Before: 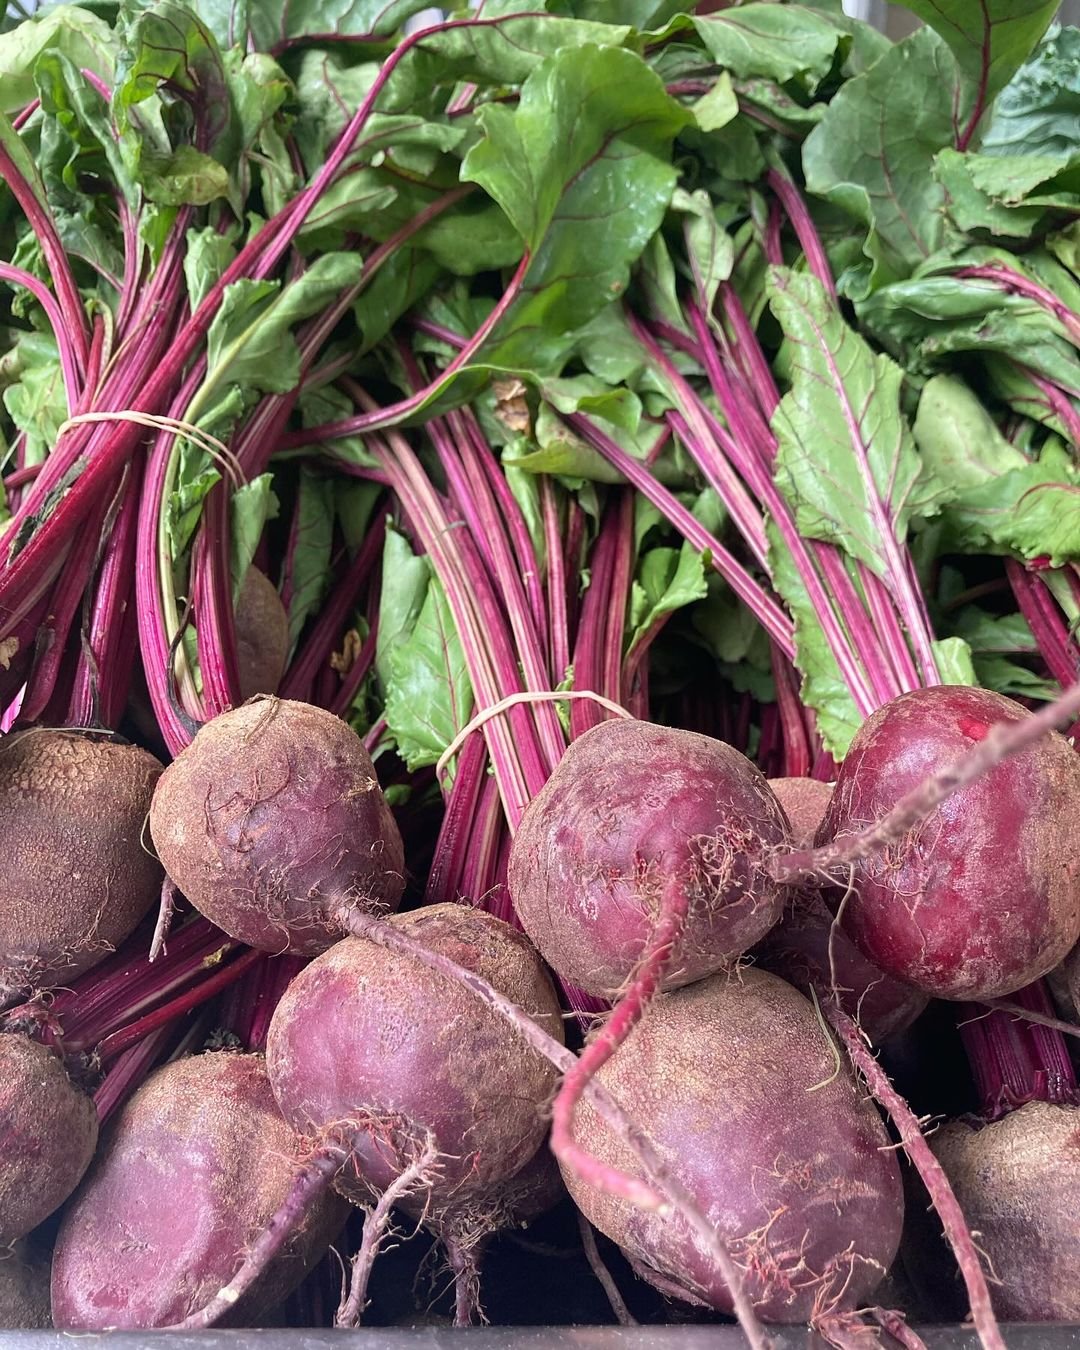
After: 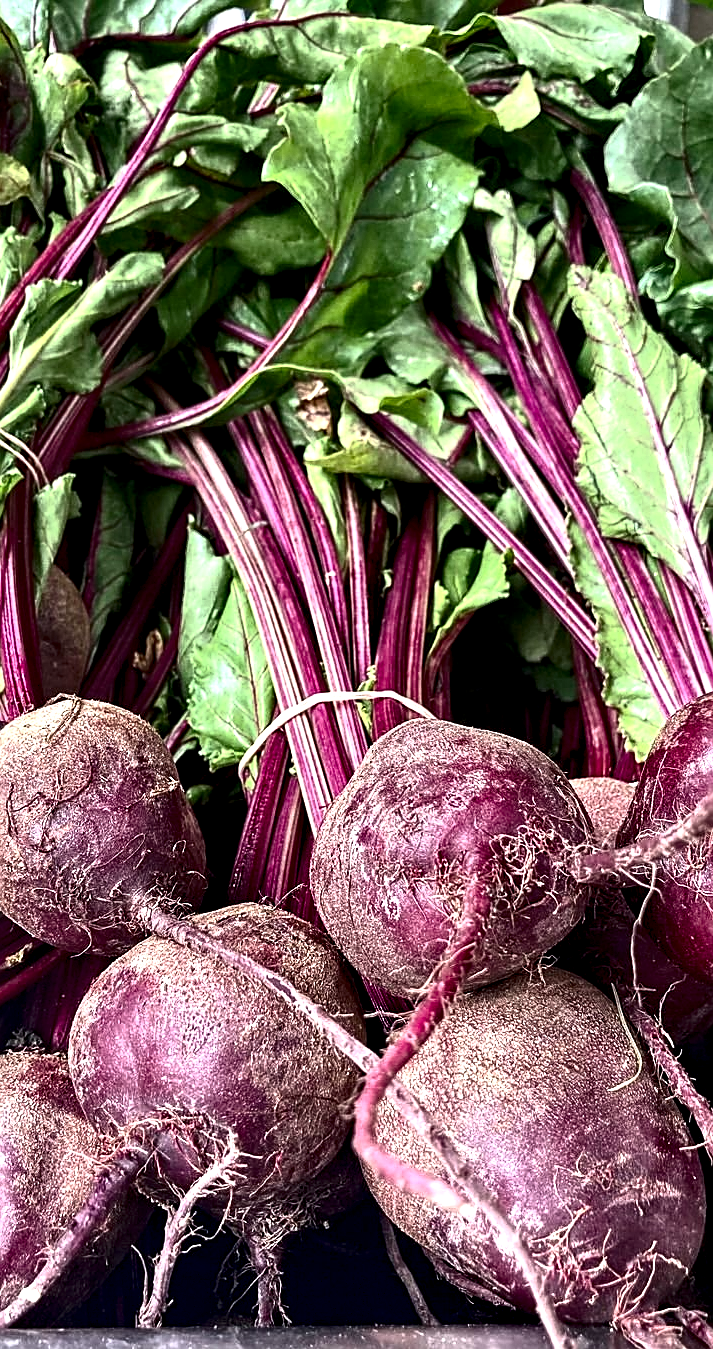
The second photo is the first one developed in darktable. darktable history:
exposure: black level correction 0.001, exposure 0.5 EV, compensate exposure bias true, compensate highlight preservation false
contrast brightness saturation: contrast 0.39, brightness 0.1
sharpen: on, module defaults
contrast equalizer: y [[0.601, 0.6, 0.598, 0.598, 0.6, 0.601], [0.5 ×6], [0.5 ×6], [0 ×6], [0 ×6]]
color calibration: output R [0.946, 0.065, -0.013, 0], output G [-0.246, 1.264, -0.017, 0], output B [0.046, -0.098, 1.05, 0], illuminant custom, x 0.344, y 0.359, temperature 5045.54 K
base curve: curves: ch0 [(0, 0) (0.841, 0.609) (1, 1)]
local contrast: shadows 94%
crop and rotate: left 18.442%, right 15.508%
